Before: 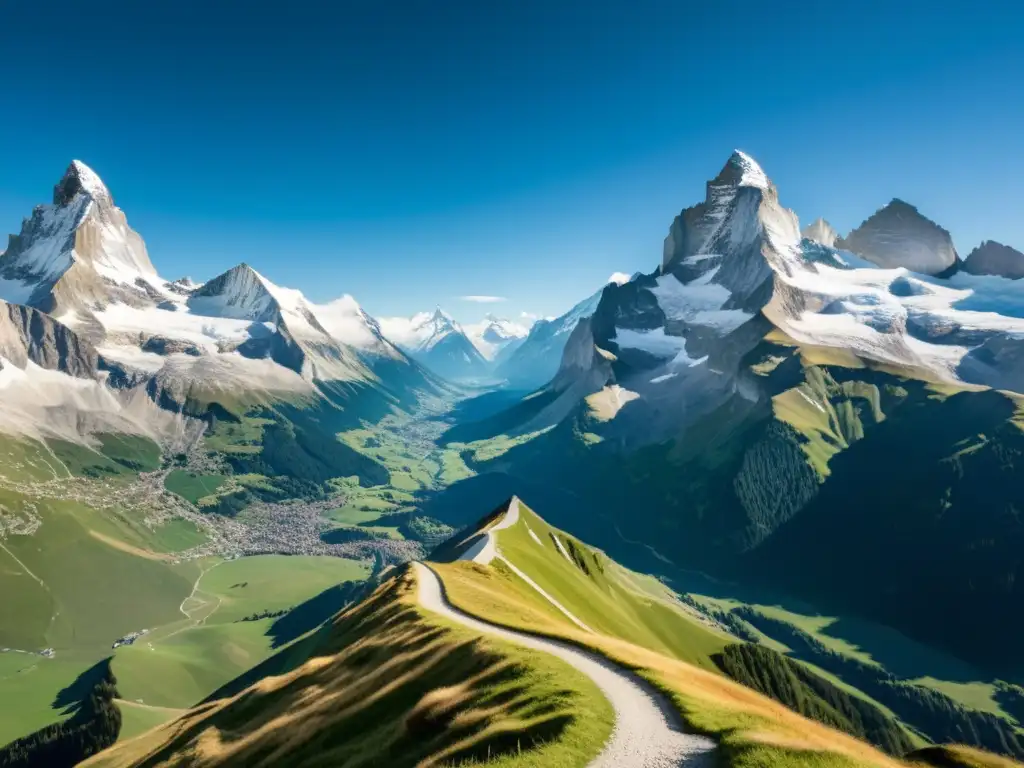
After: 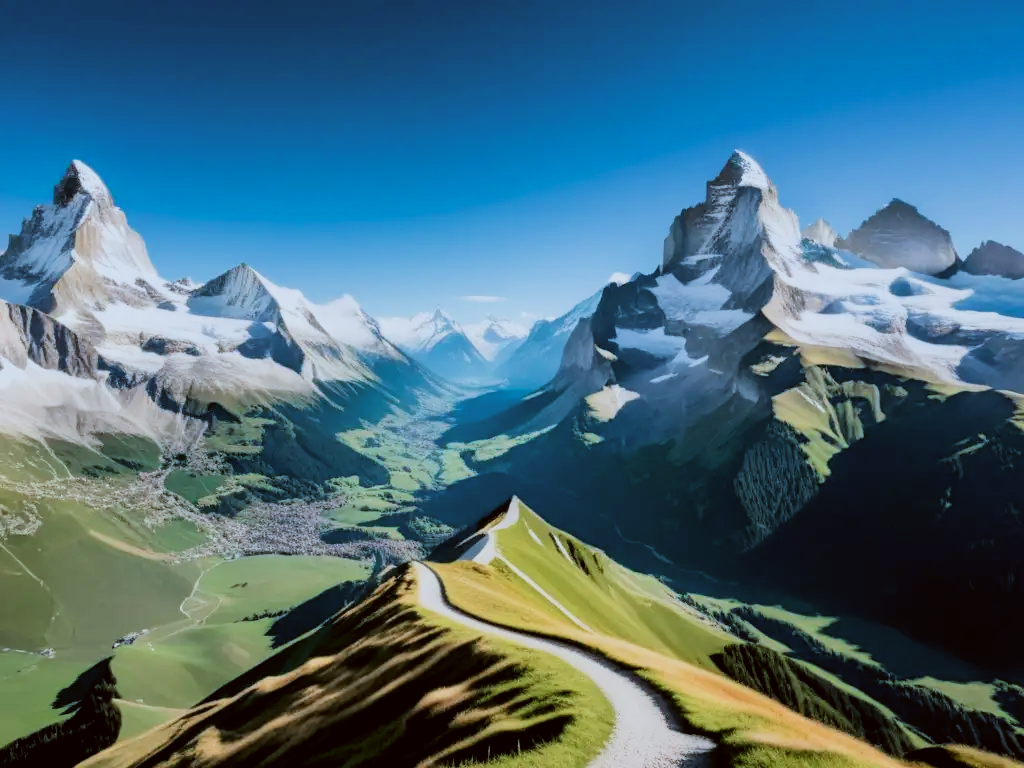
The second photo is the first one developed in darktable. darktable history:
color calibration: illuminant as shot in camera, x 0.358, y 0.373, temperature 4628.91 K
filmic rgb: black relative exposure -7.65 EV, white relative exposure 4.56 EV, hardness 3.61, contrast 1.25
color correction: highlights a* -3.28, highlights b* -6.24, shadows a* 3.1, shadows b* 5.19
